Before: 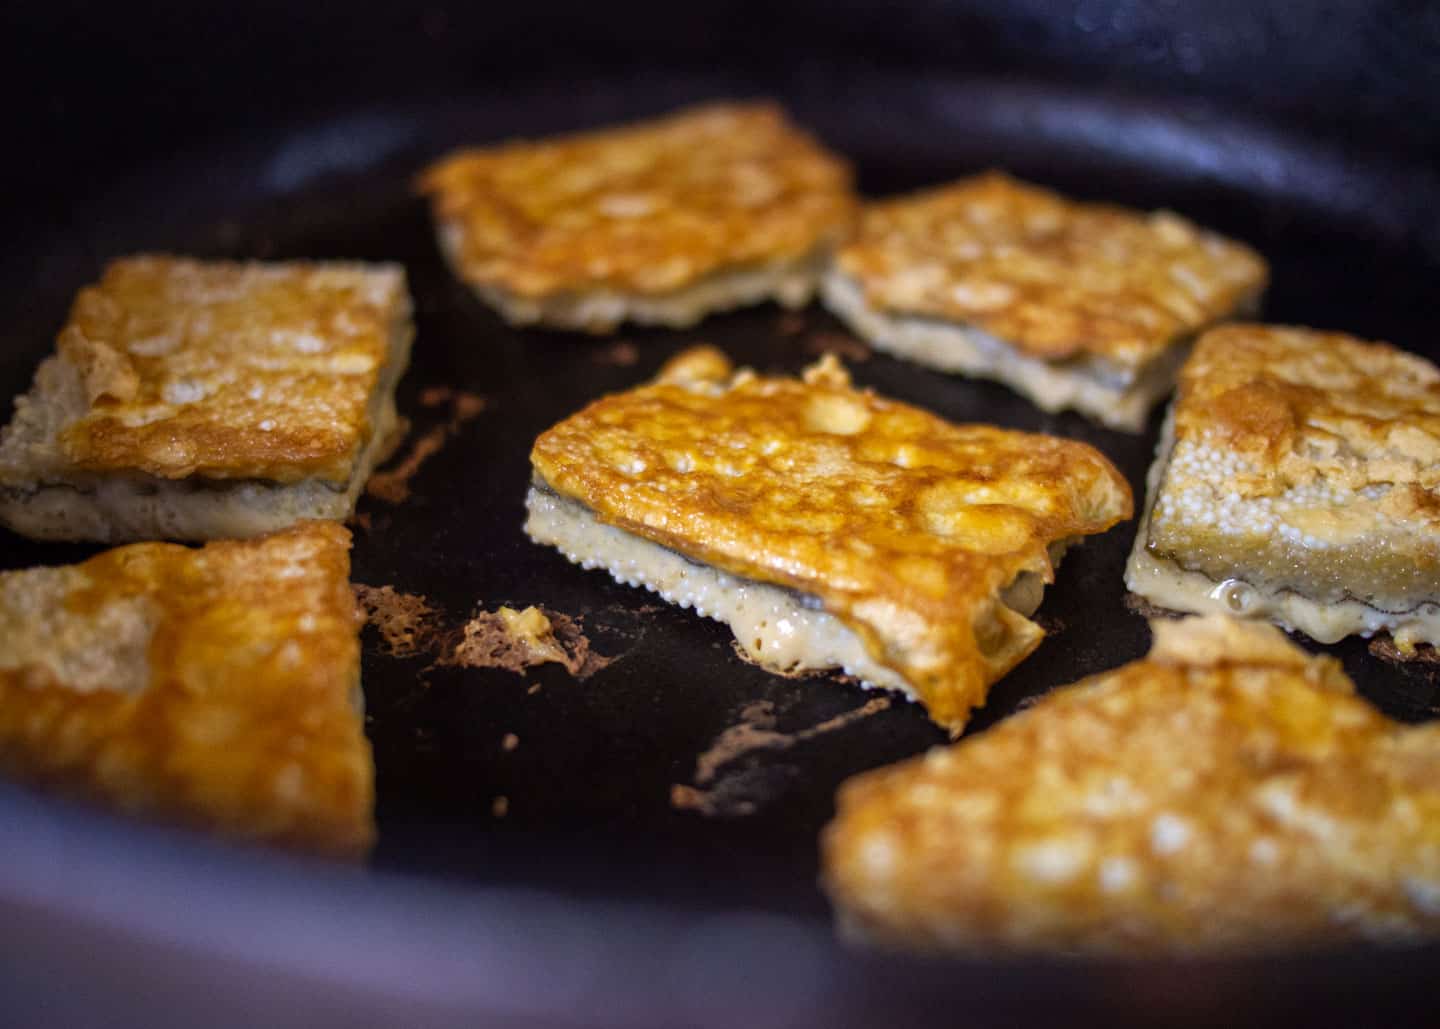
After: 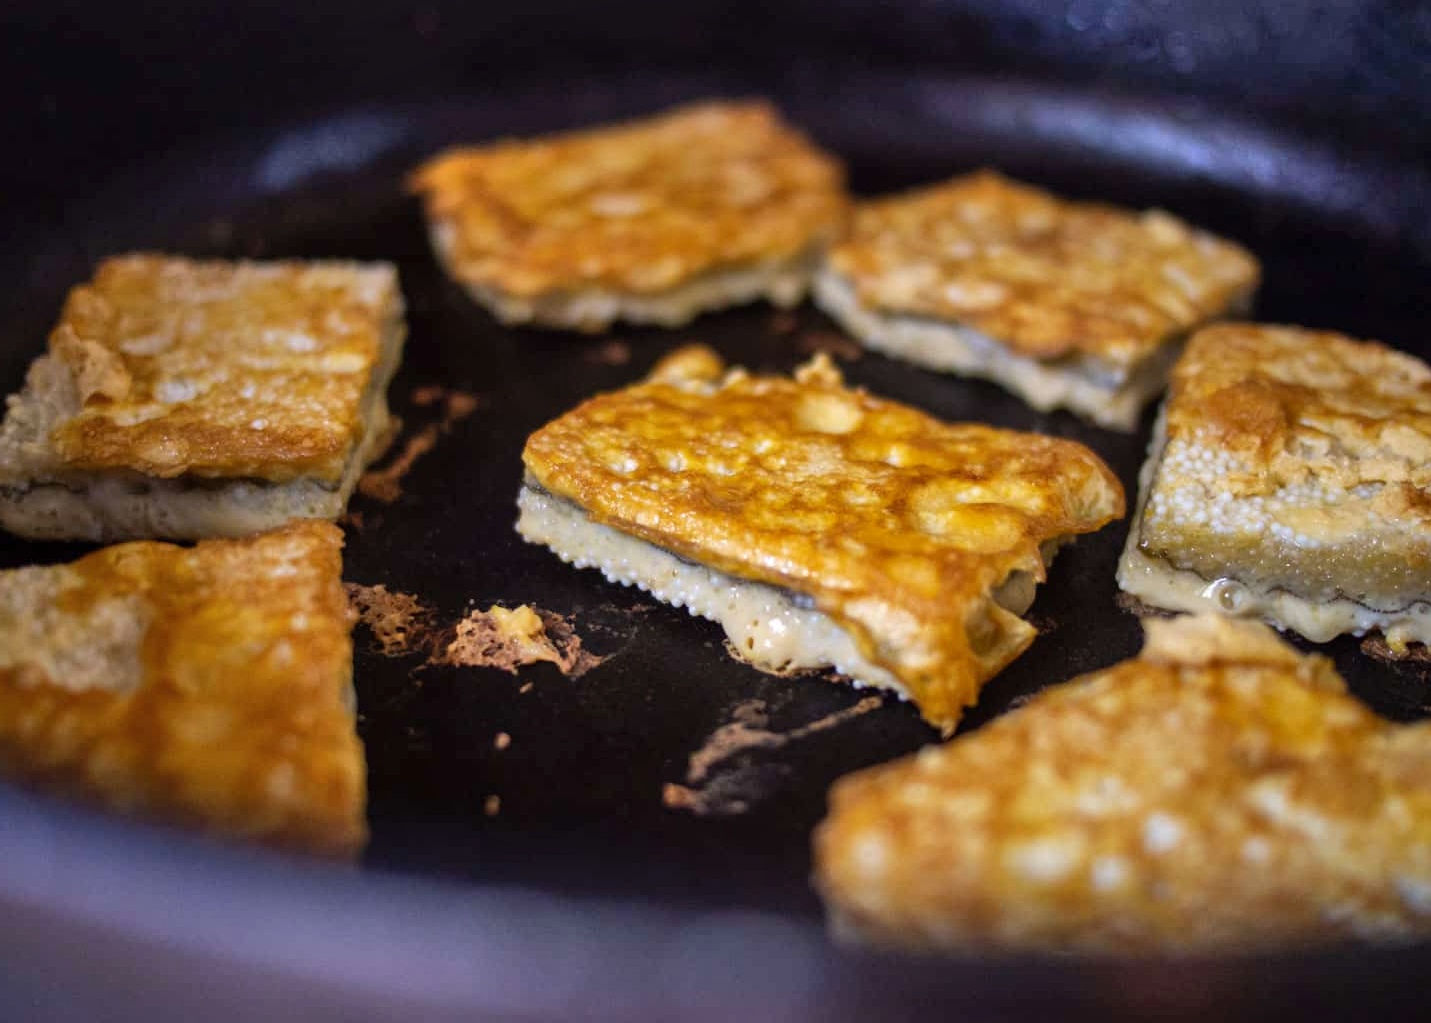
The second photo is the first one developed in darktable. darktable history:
crop and rotate: left 0.614%, top 0.179%, bottom 0.309%
shadows and highlights: shadows 49, highlights -41, soften with gaussian
